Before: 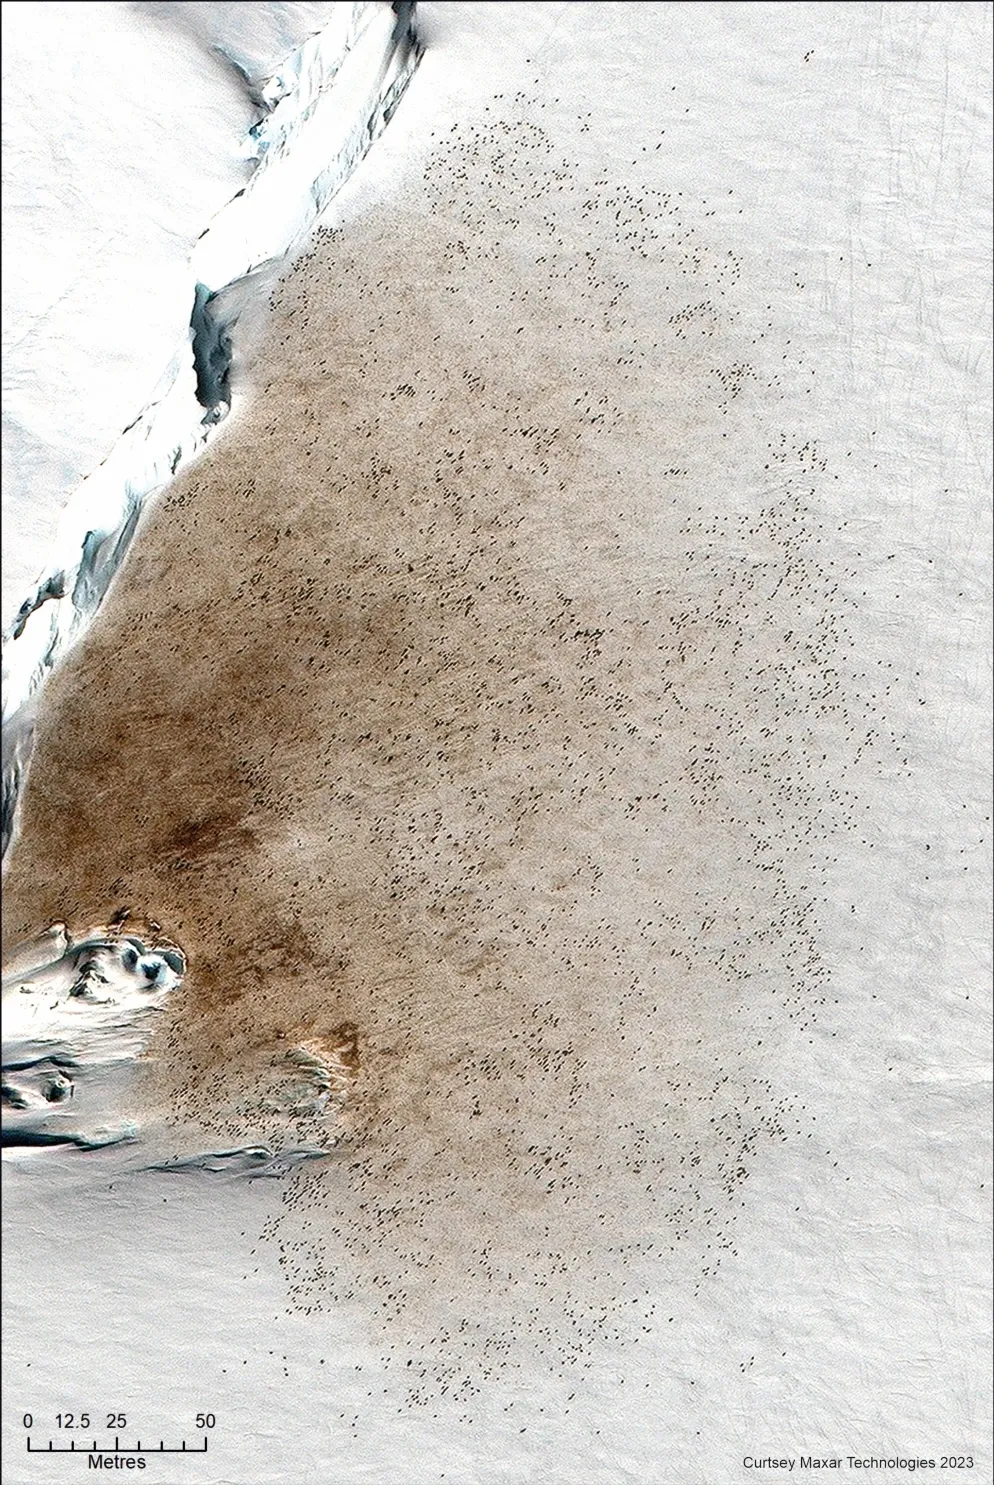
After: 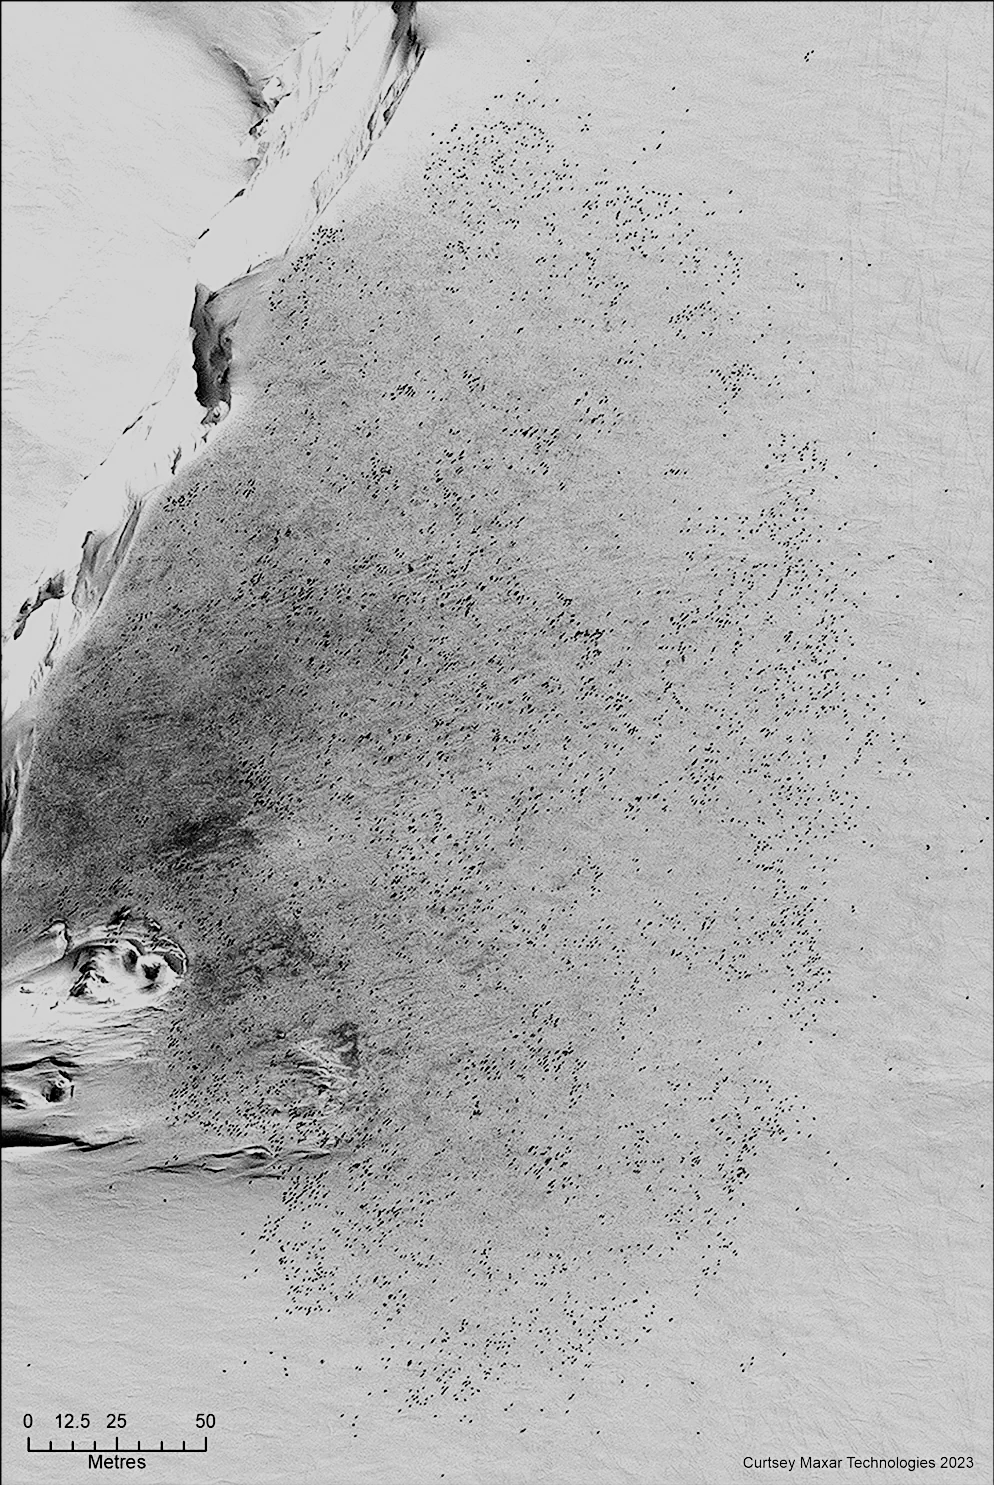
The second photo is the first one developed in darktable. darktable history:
sharpen: on, module defaults
filmic rgb: black relative exposure -7.65 EV, white relative exposure 4.56 EV, hardness 3.61, color science v6 (2022)
monochrome: size 1
